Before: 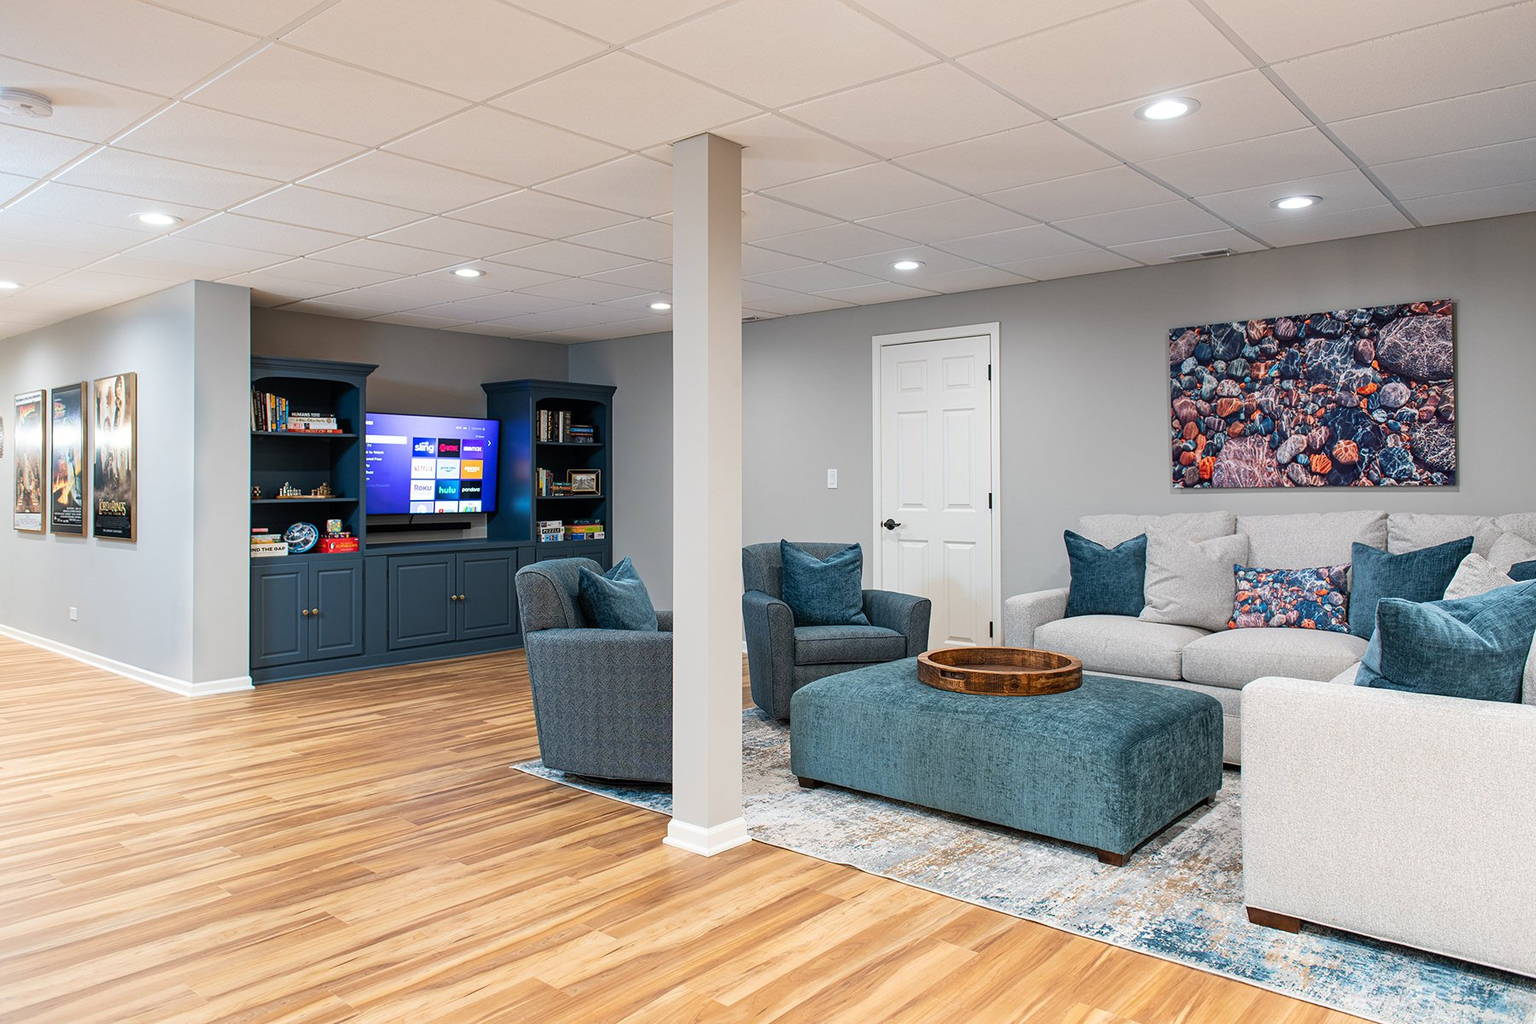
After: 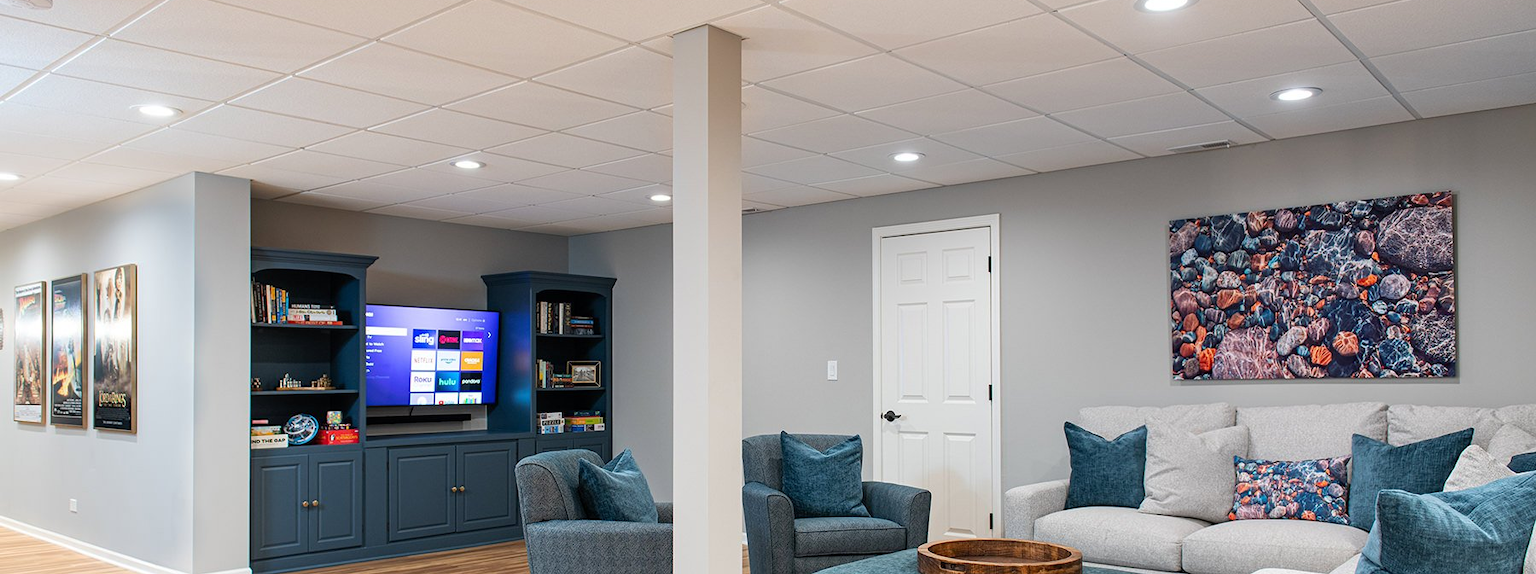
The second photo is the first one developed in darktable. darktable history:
exposure: compensate highlight preservation false
crop and rotate: top 10.605%, bottom 33.274%
